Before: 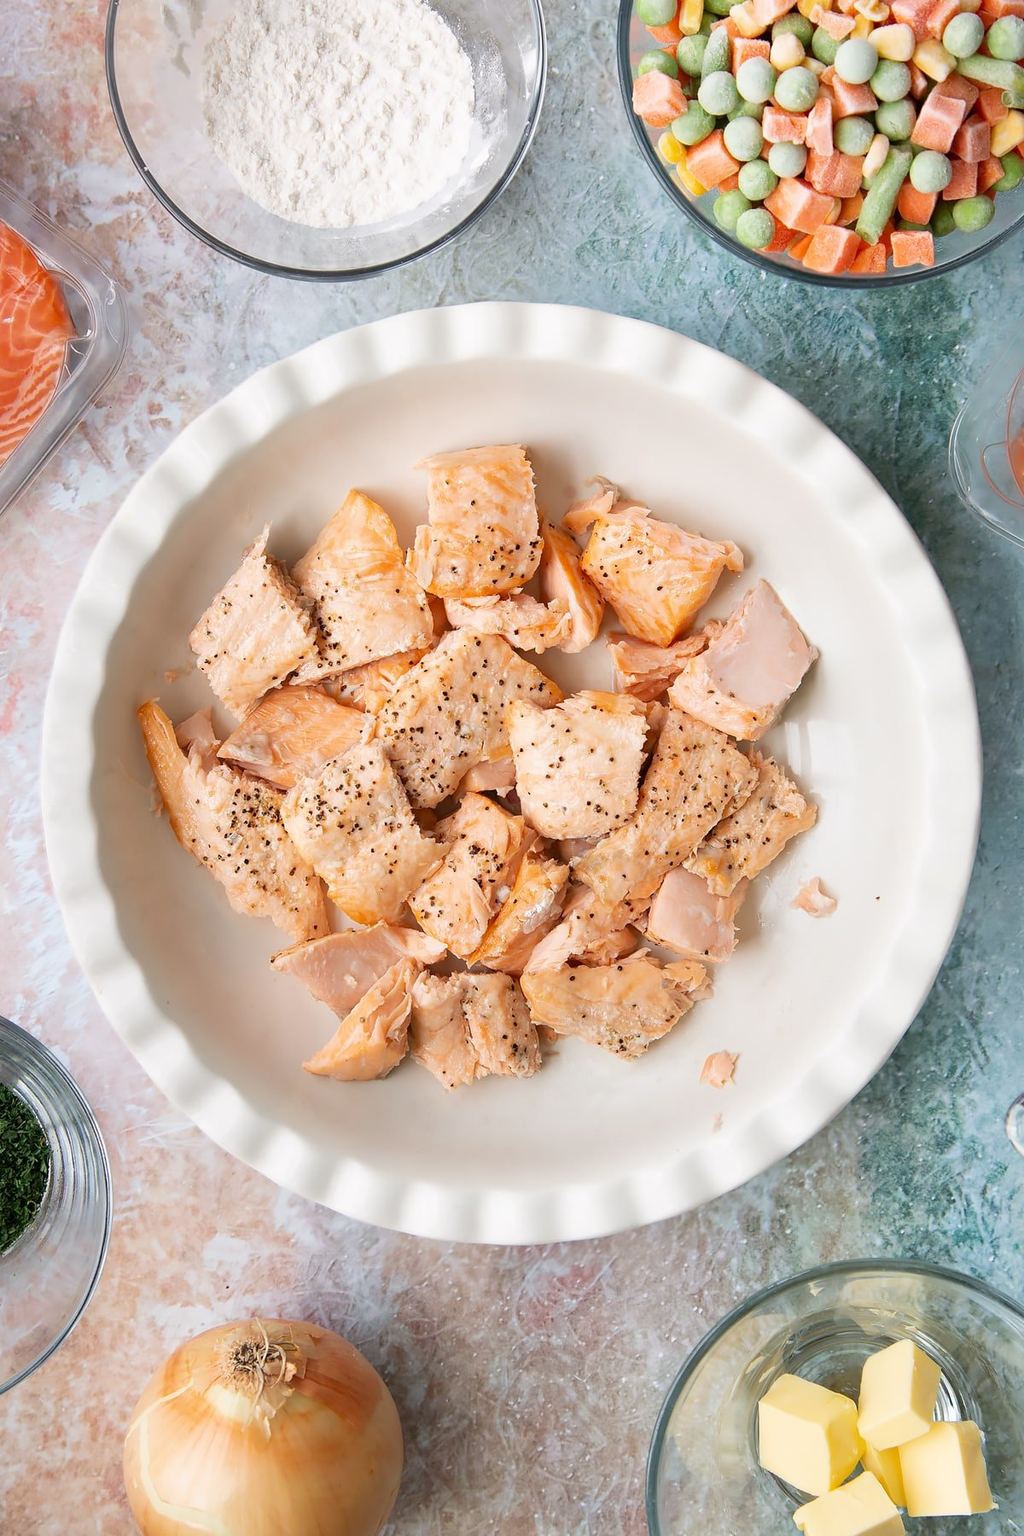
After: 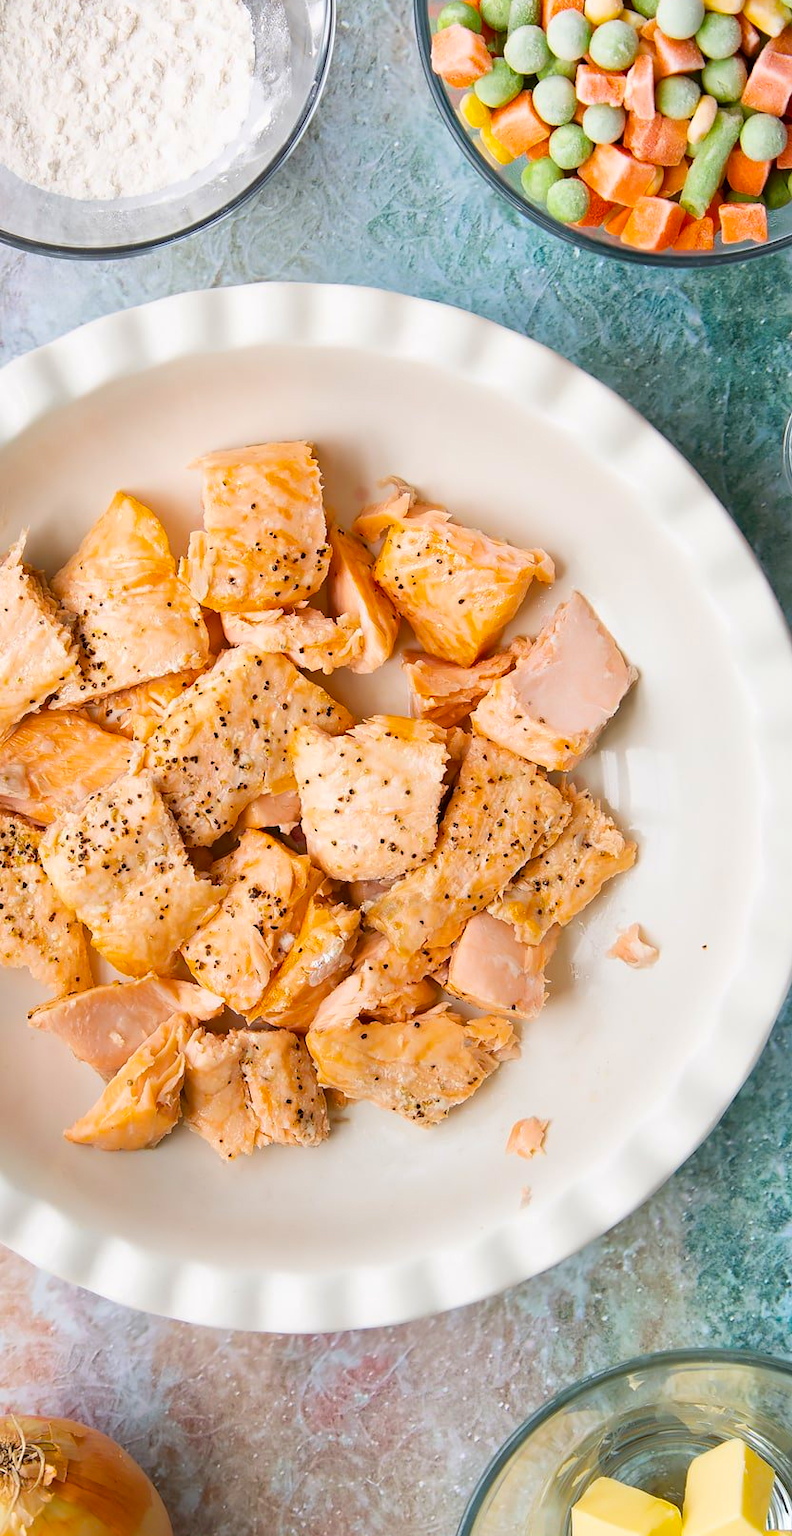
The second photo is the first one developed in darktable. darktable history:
crop and rotate: left 24.055%, top 3.19%, right 6.487%, bottom 7.069%
color balance rgb: perceptual saturation grading › global saturation 31.076%, global vibrance 20%
